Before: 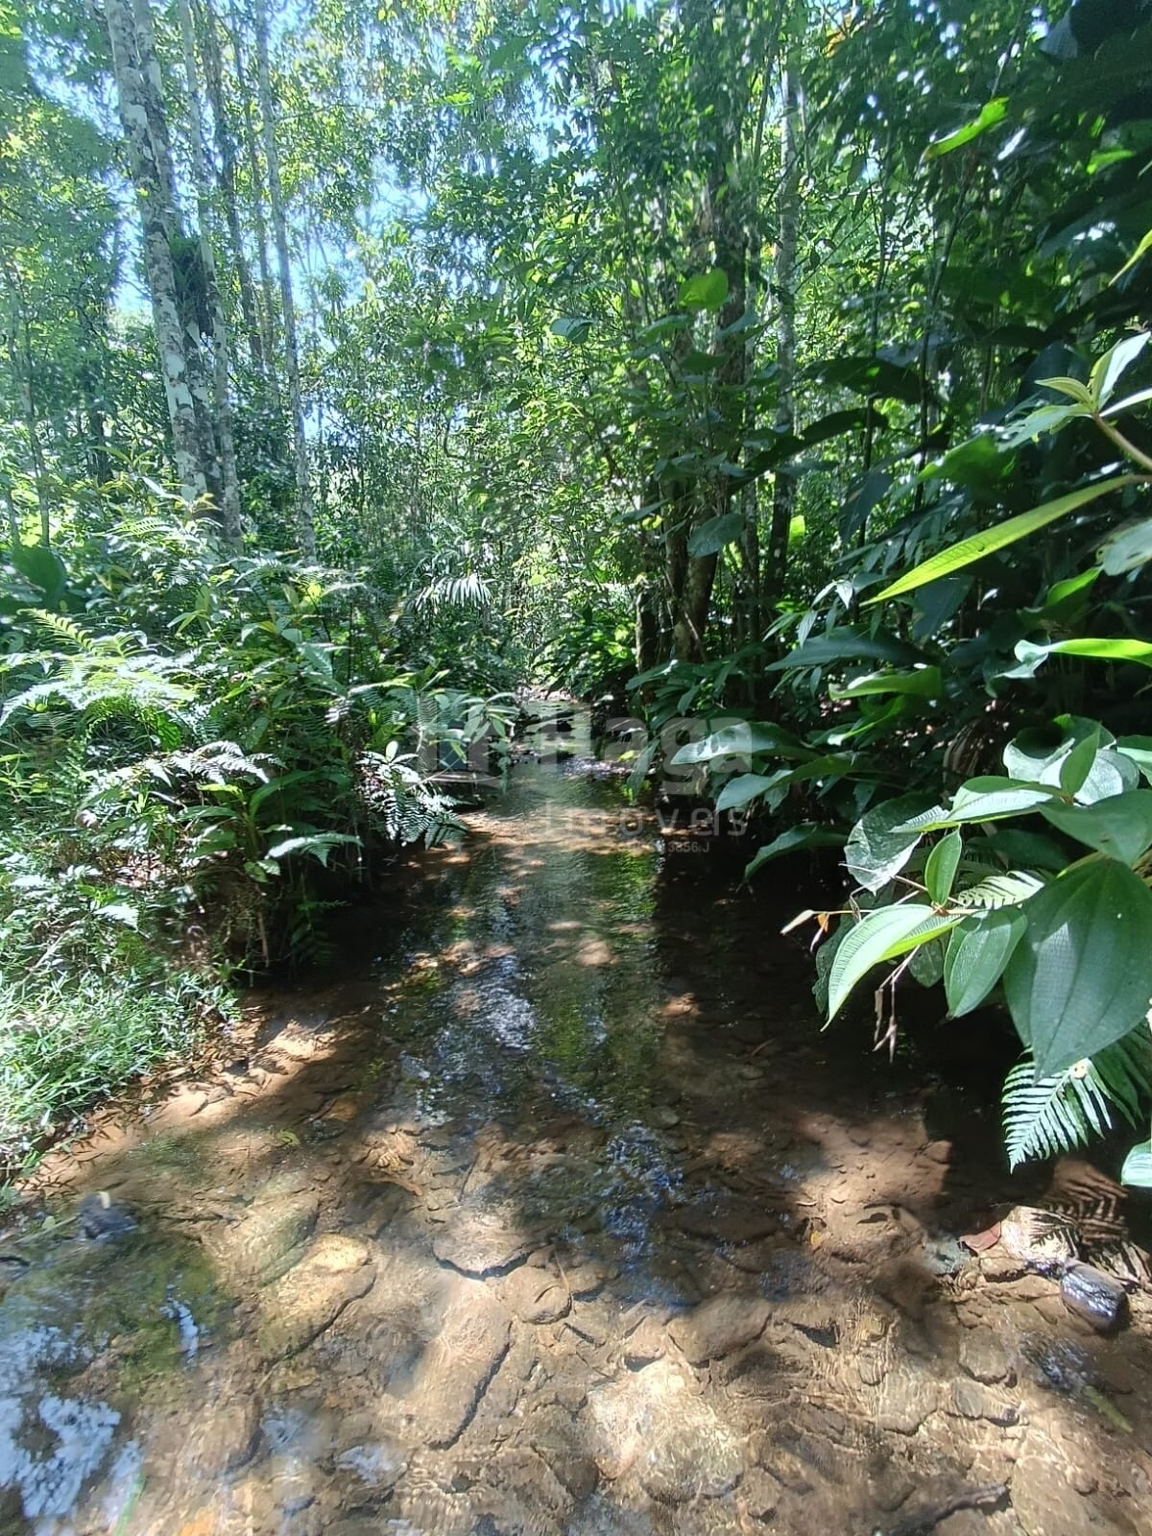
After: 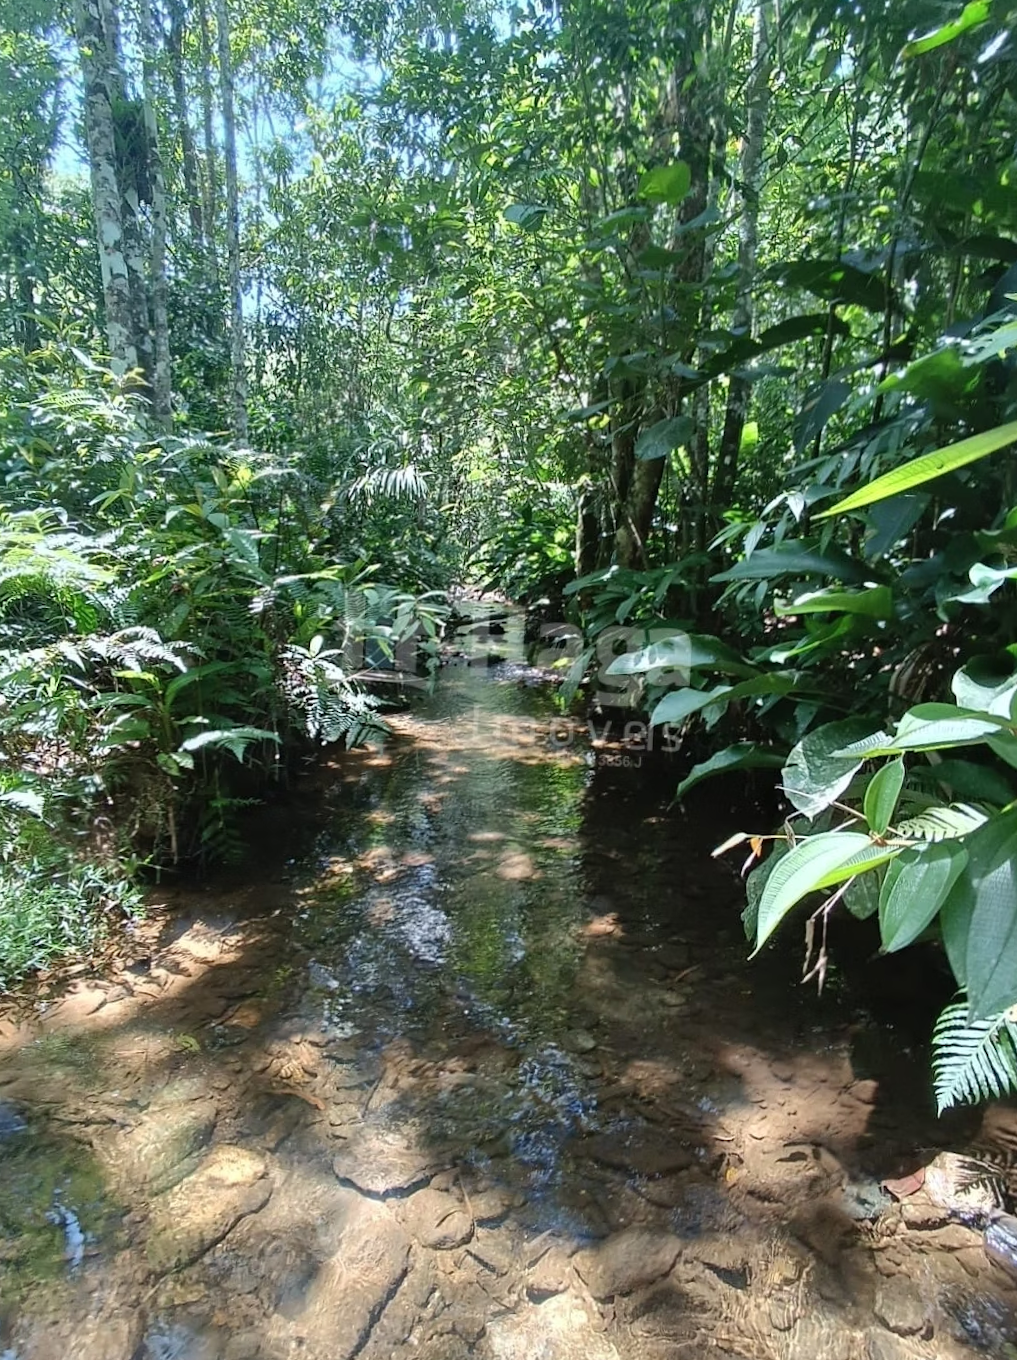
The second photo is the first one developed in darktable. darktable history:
shadows and highlights: white point adjustment 0.042, soften with gaussian
crop and rotate: angle -2.89°, left 5.051%, top 5.178%, right 4.598%, bottom 4.209%
